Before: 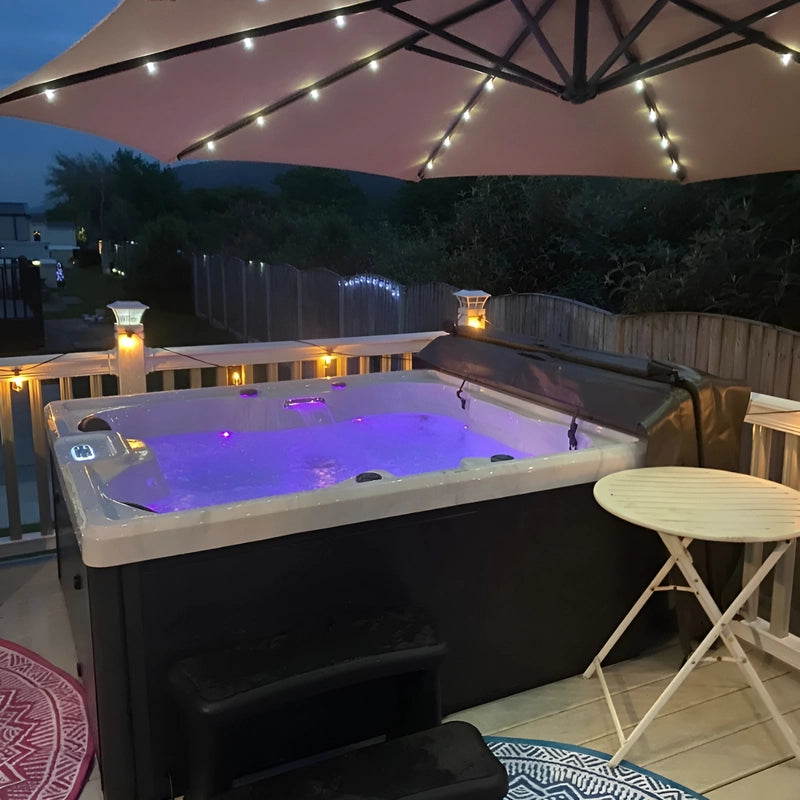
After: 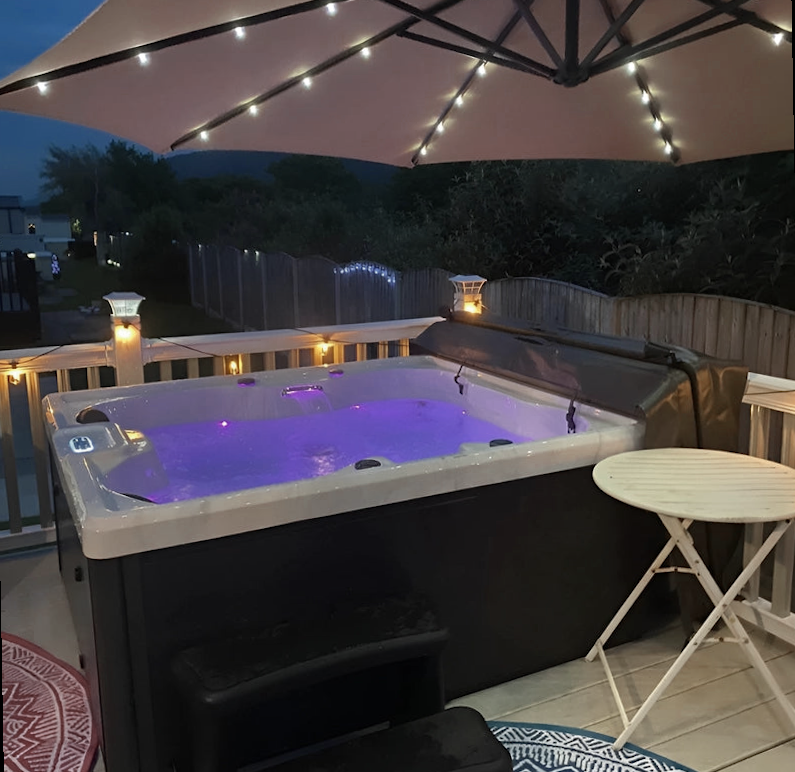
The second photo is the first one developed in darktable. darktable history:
rotate and perspective: rotation -1°, crop left 0.011, crop right 0.989, crop top 0.025, crop bottom 0.975
color zones: curves: ch0 [(0, 0.5) (0.125, 0.4) (0.25, 0.5) (0.375, 0.4) (0.5, 0.4) (0.625, 0.35) (0.75, 0.35) (0.875, 0.5)]; ch1 [(0, 0.35) (0.125, 0.45) (0.25, 0.35) (0.375, 0.35) (0.5, 0.35) (0.625, 0.35) (0.75, 0.45) (0.875, 0.35)]; ch2 [(0, 0.6) (0.125, 0.5) (0.25, 0.5) (0.375, 0.6) (0.5, 0.6) (0.625, 0.5) (0.75, 0.5) (0.875, 0.5)]
